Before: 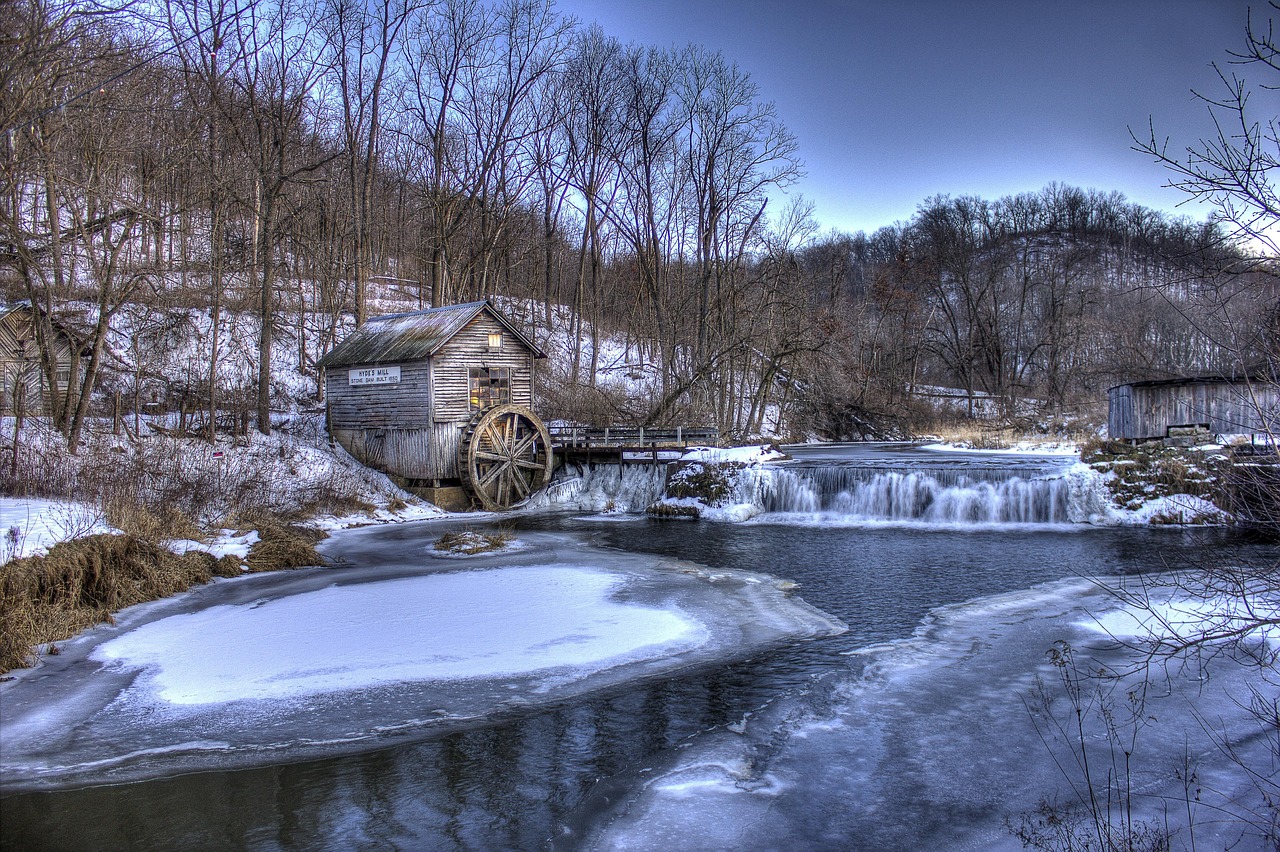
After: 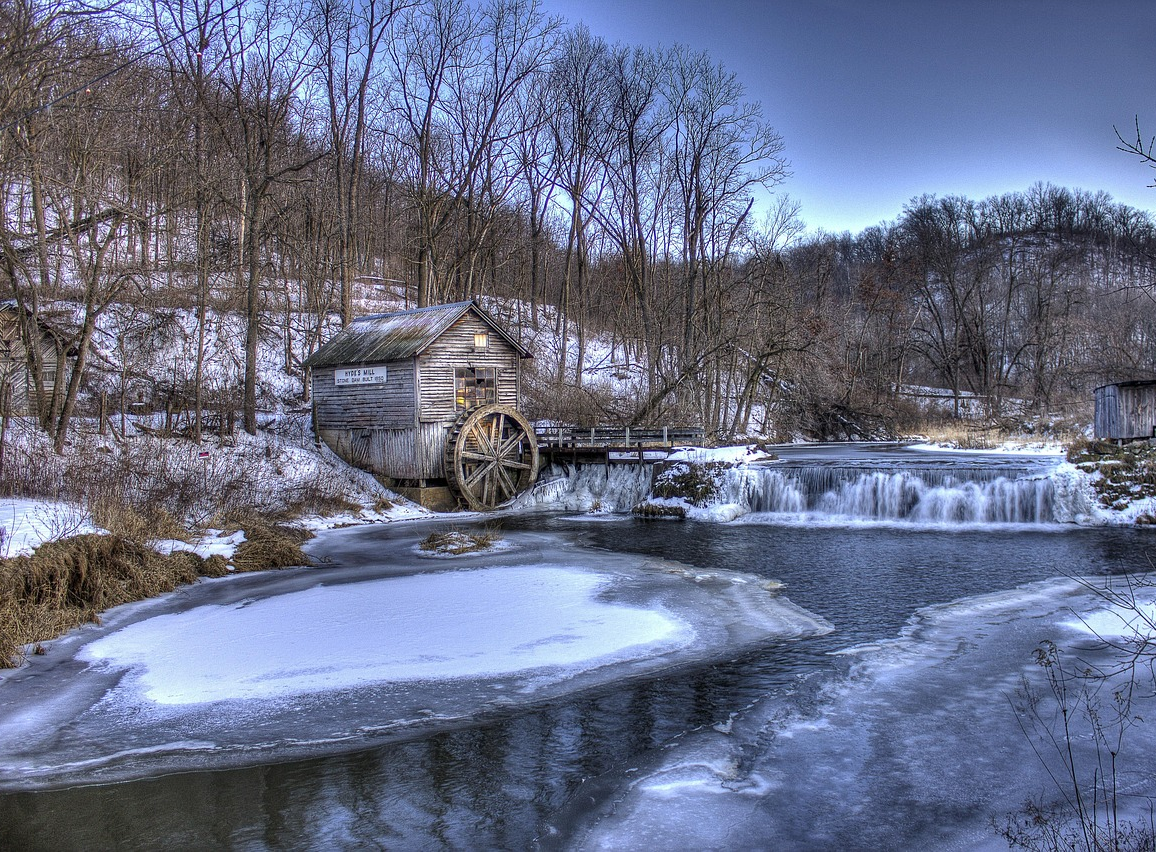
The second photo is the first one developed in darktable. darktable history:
shadows and highlights: shadows 58.57, highlights -60.49, soften with gaussian
crop and rotate: left 1.134%, right 8.482%
